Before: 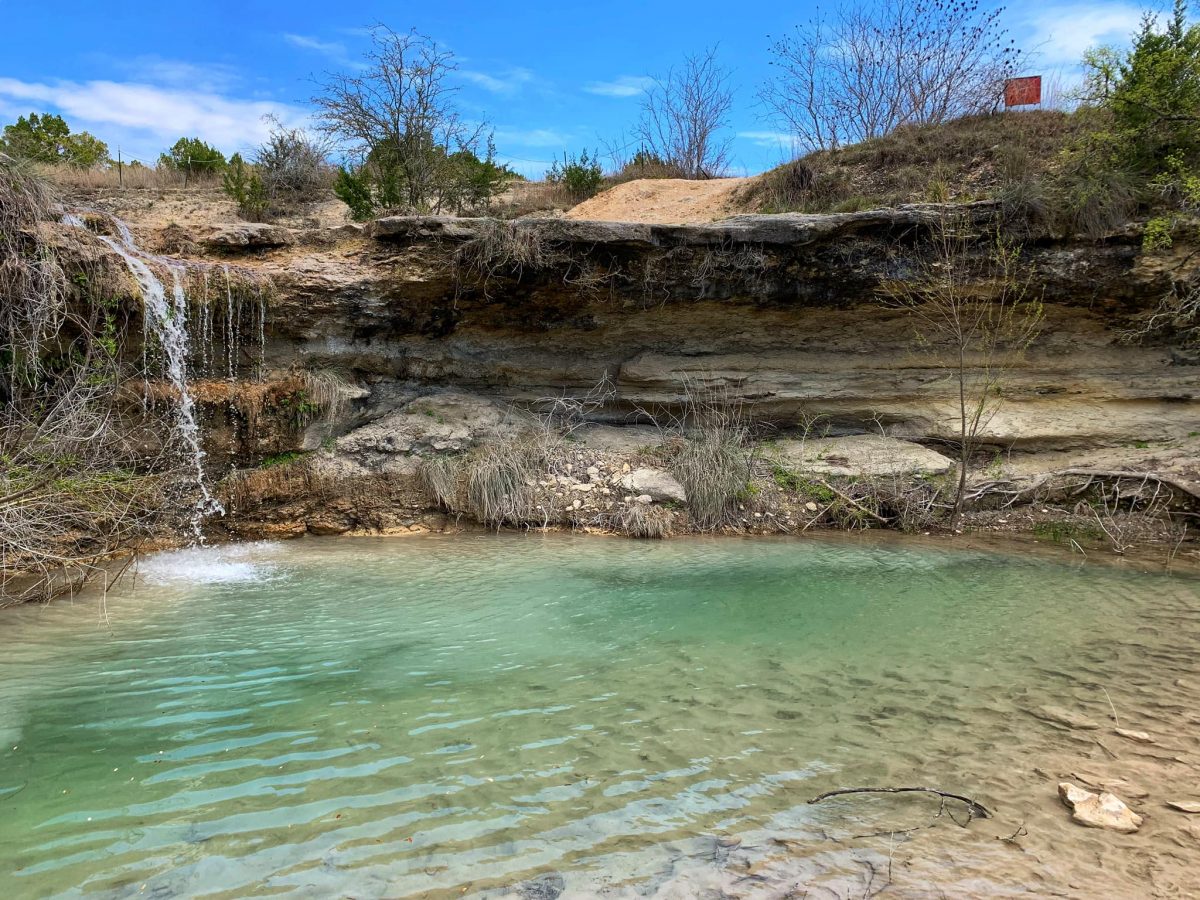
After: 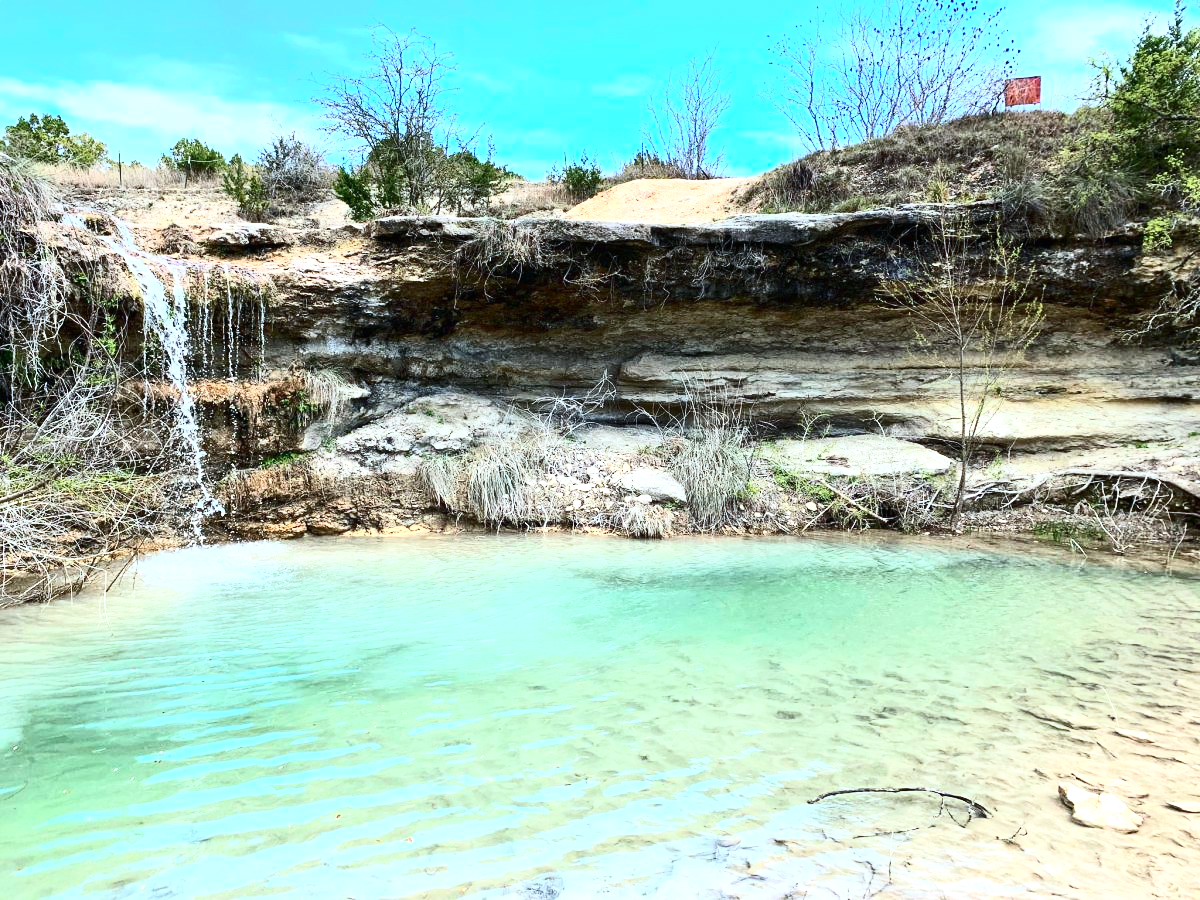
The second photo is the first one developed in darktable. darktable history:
contrast brightness saturation: contrast 0.386, brightness 0.104
exposure: black level correction 0, exposure 1 EV, compensate highlight preservation false
color calibration: illuminant F (fluorescent), F source F9 (Cool White Deluxe 4150 K) – high CRI, x 0.374, y 0.373, temperature 4152.53 K
